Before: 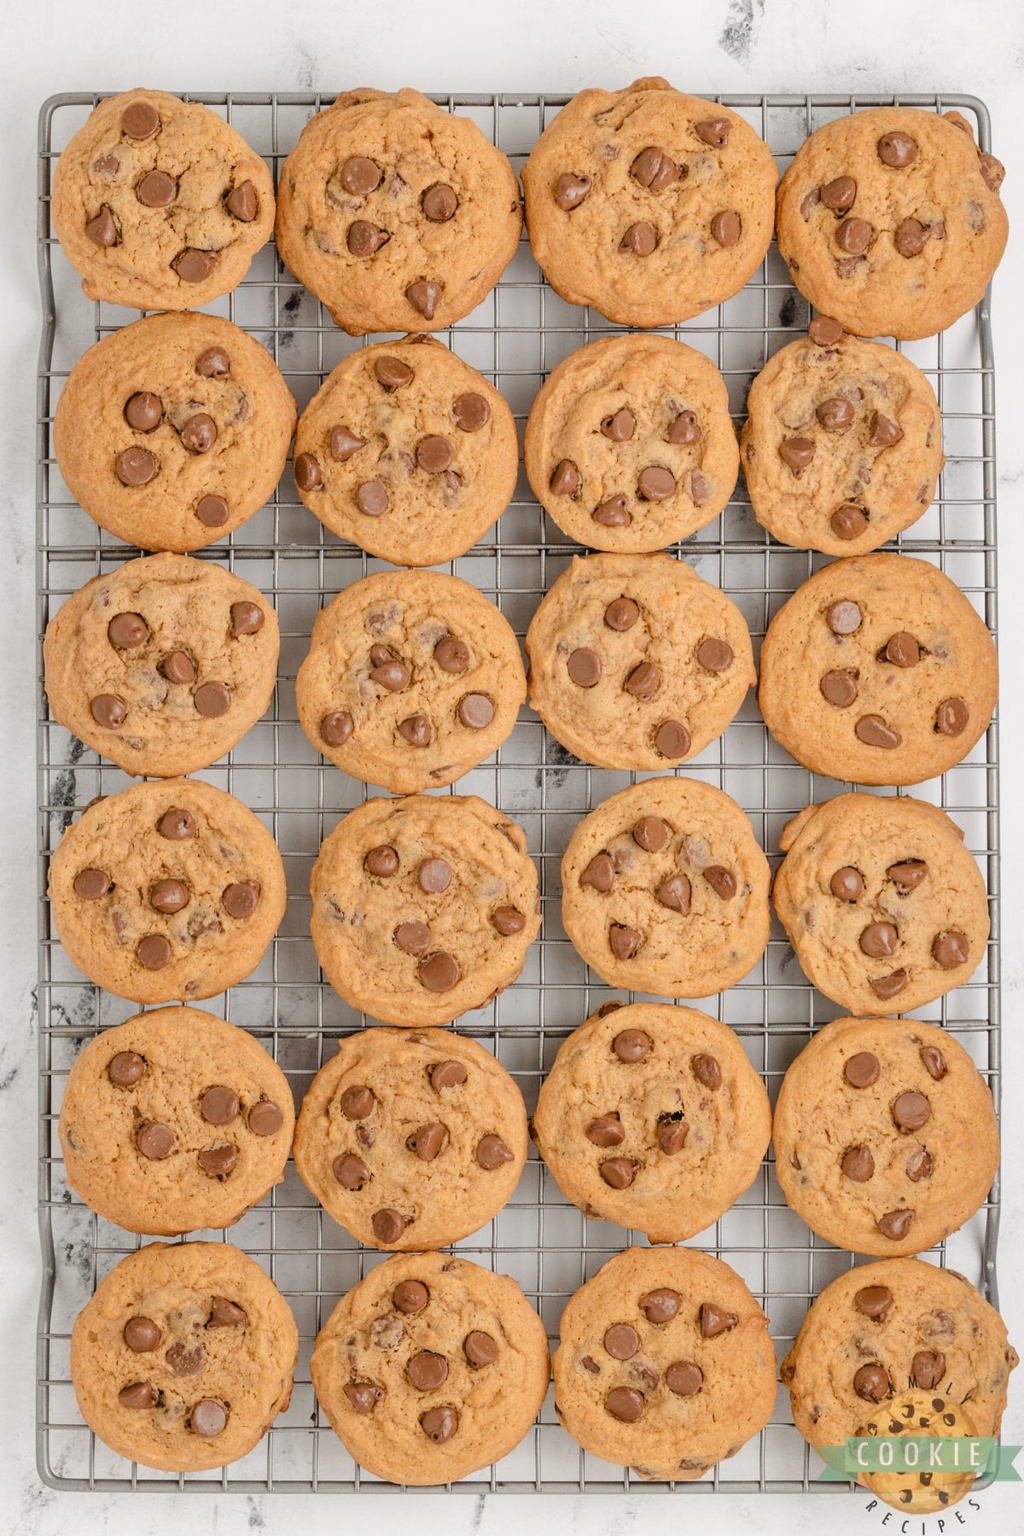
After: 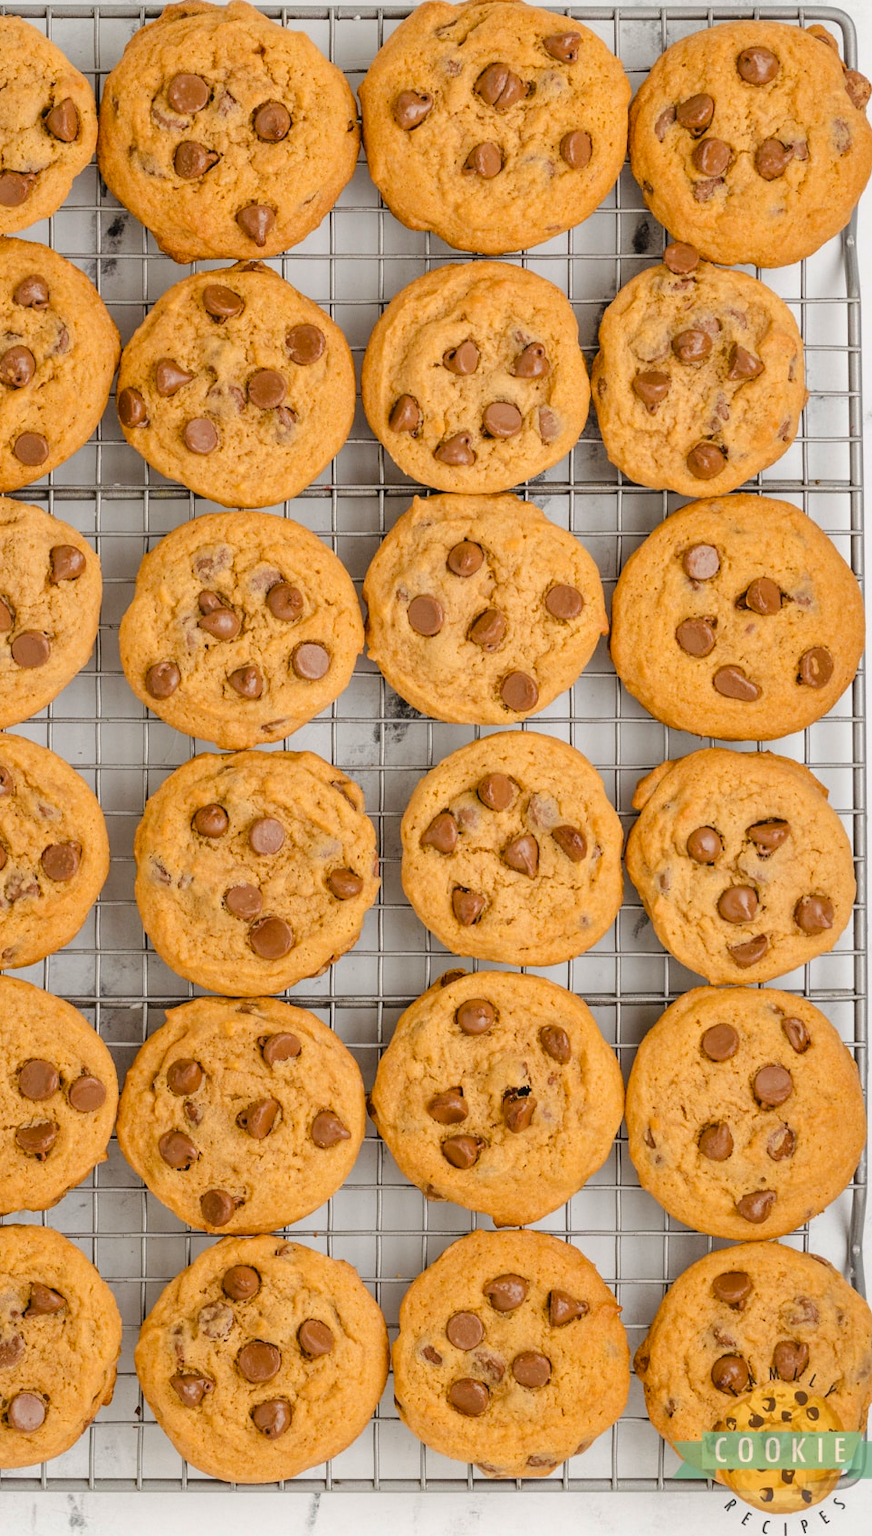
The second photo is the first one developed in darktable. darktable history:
crop and rotate: left 17.959%, top 5.771%, right 1.742%
color balance rgb: perceptual saturation grading › global saturation 20%, global vibrance 20%
